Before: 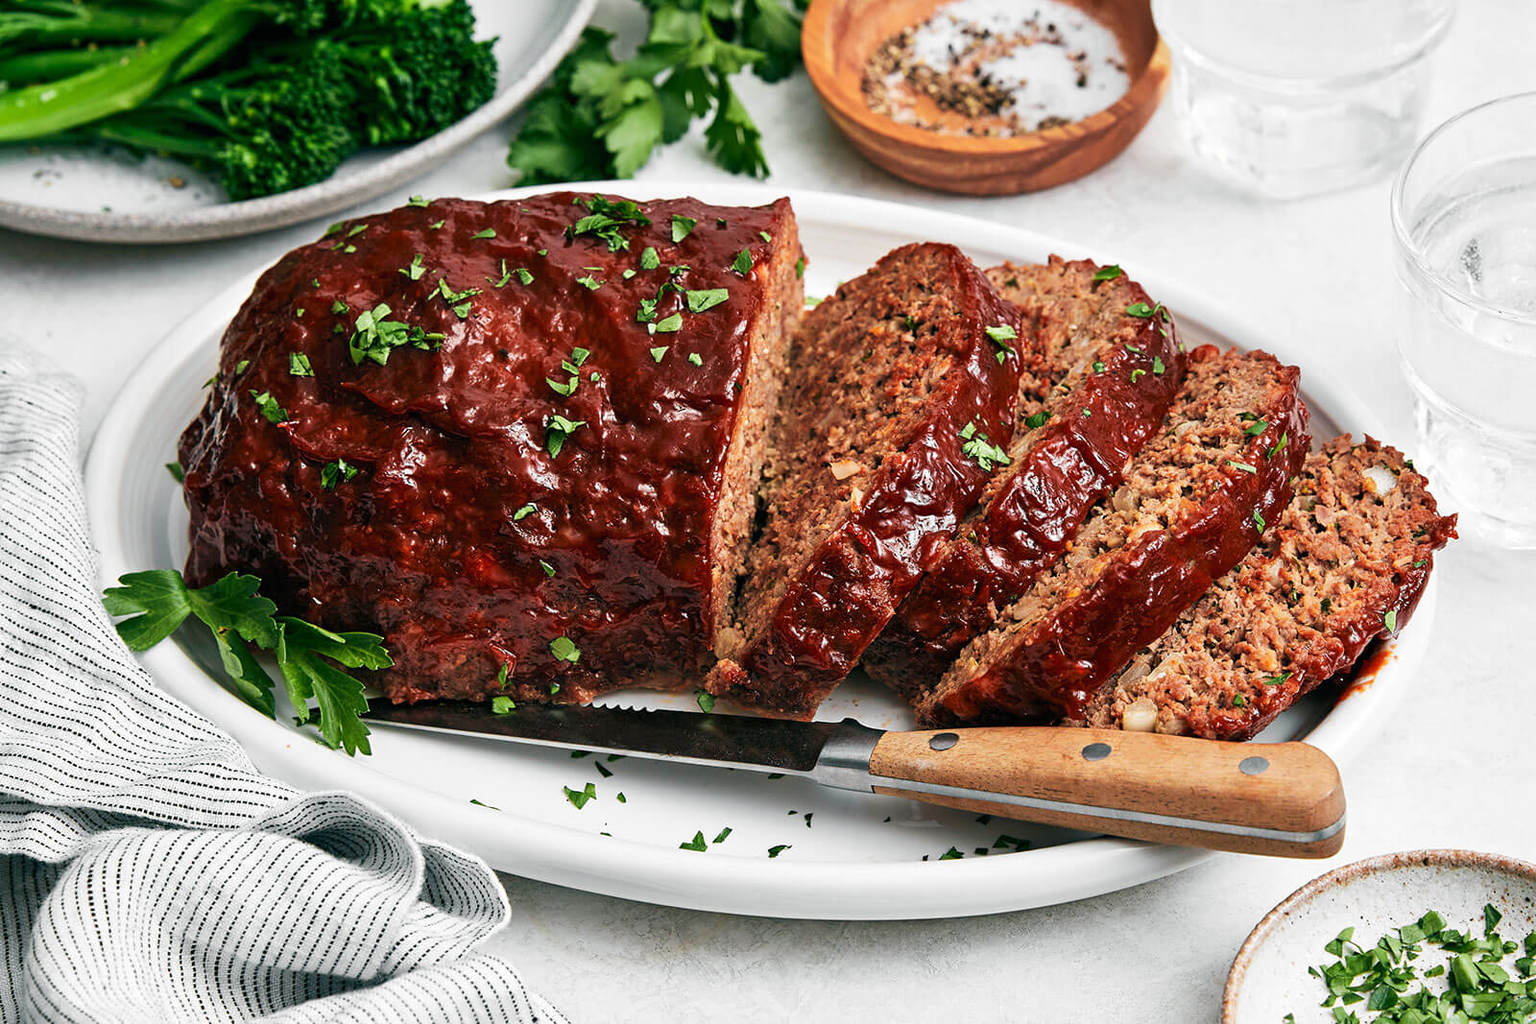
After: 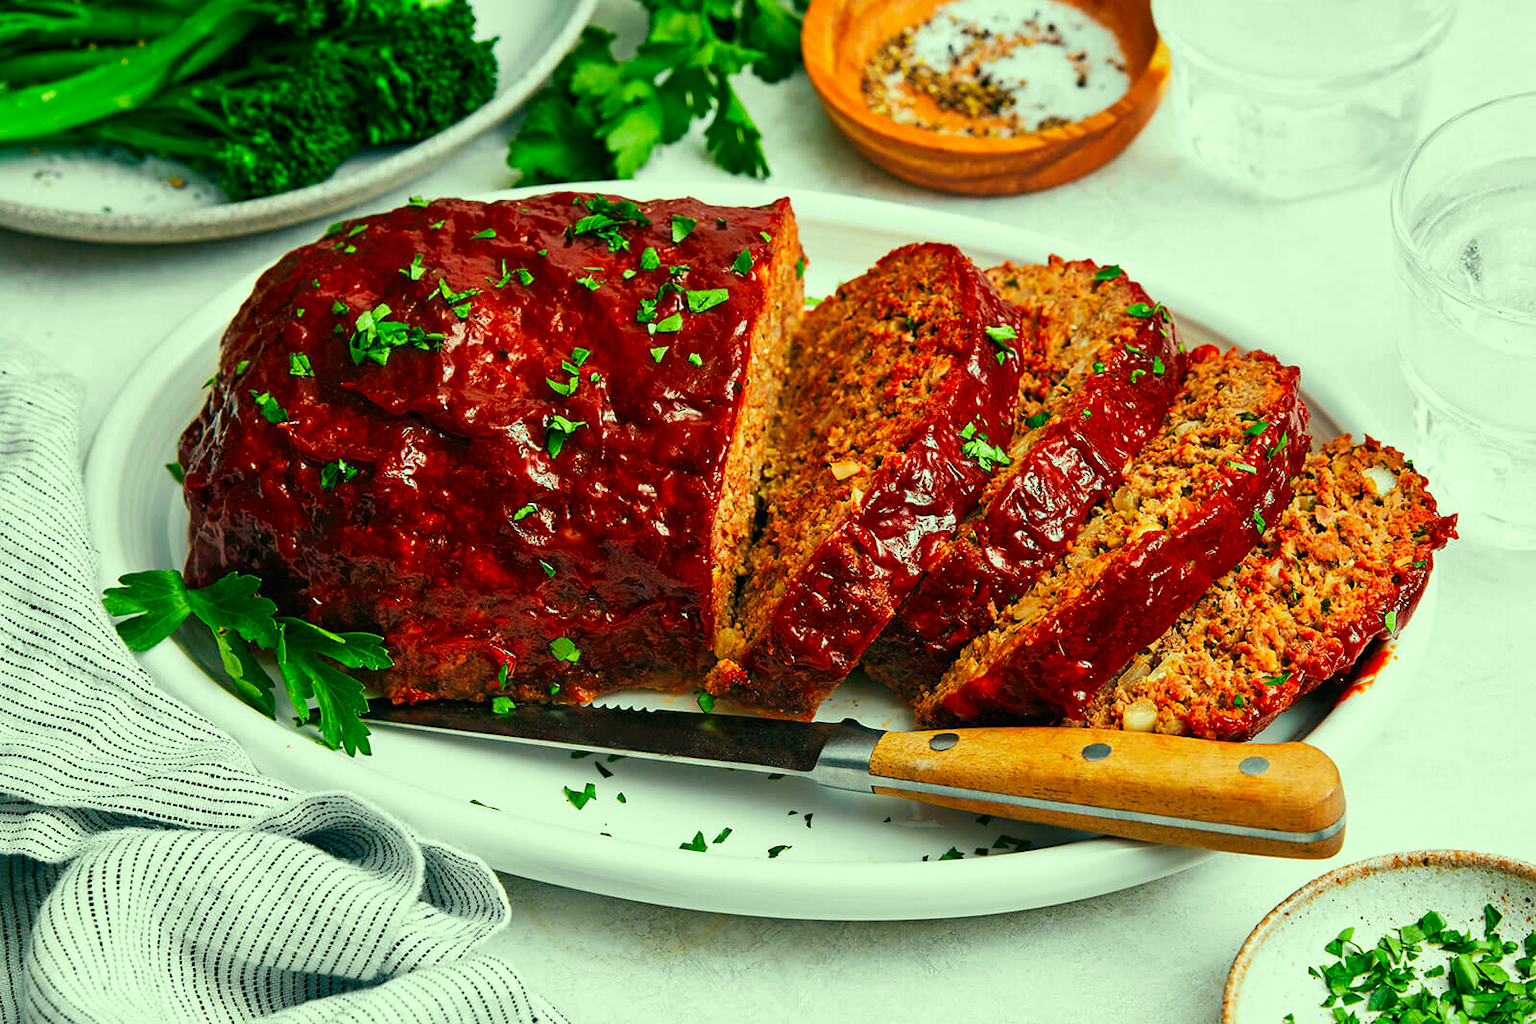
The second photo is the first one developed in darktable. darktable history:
color correction: highlights a* -10.93, highlights b* 9.83, saturation 1.71
